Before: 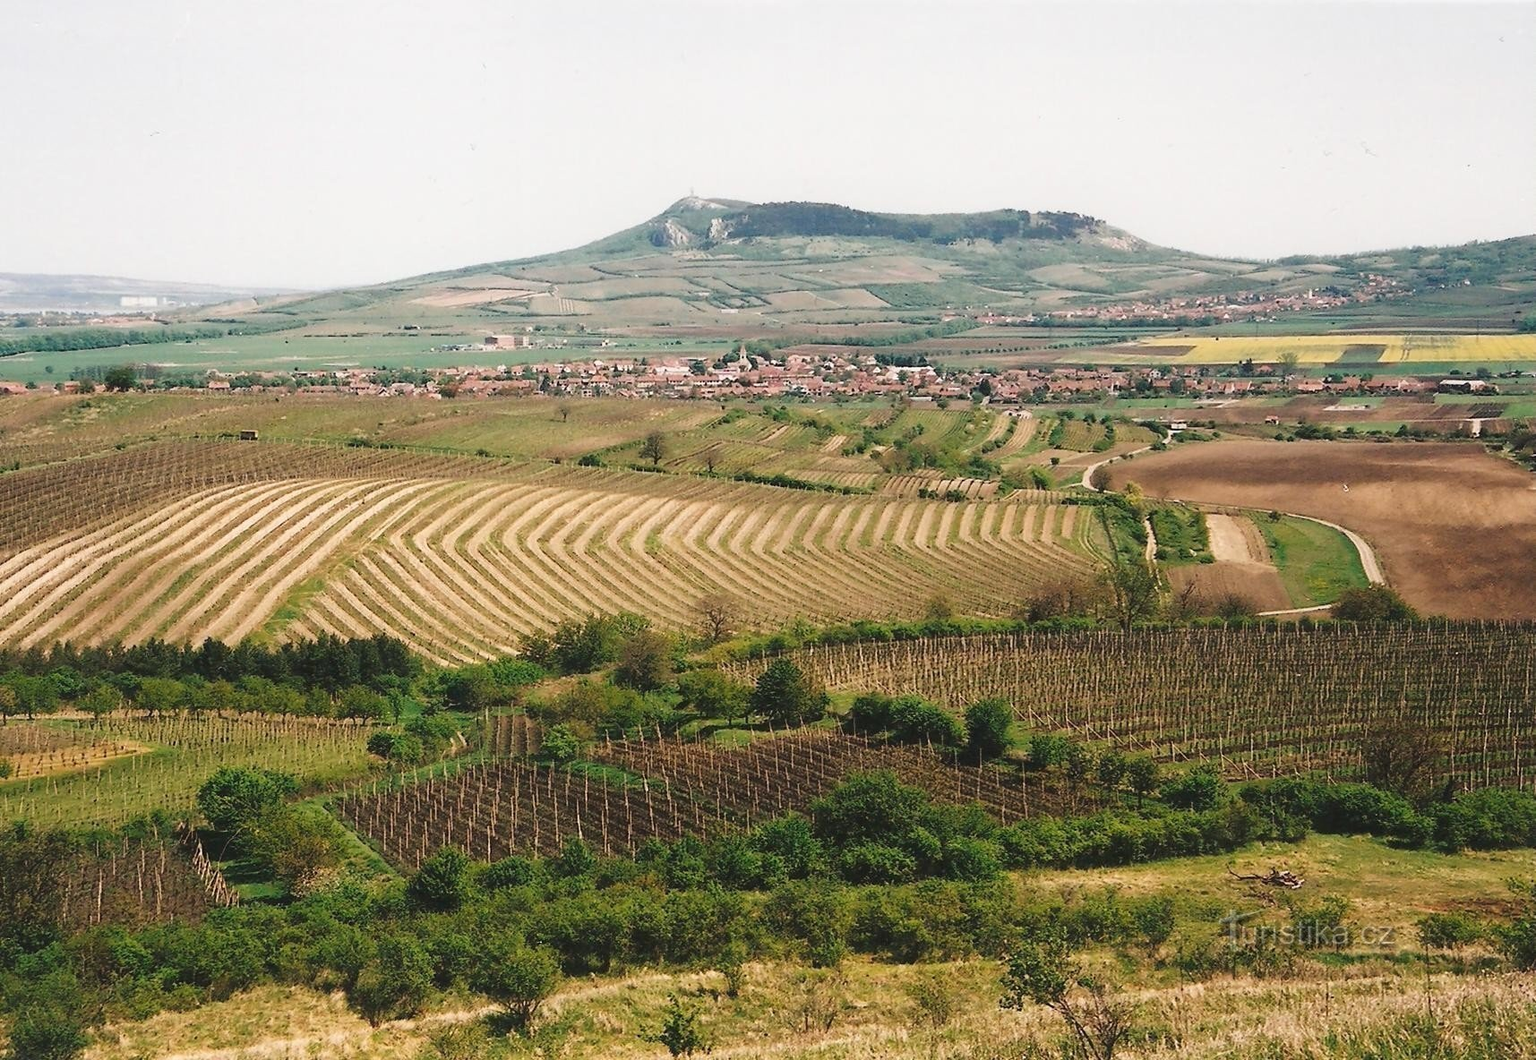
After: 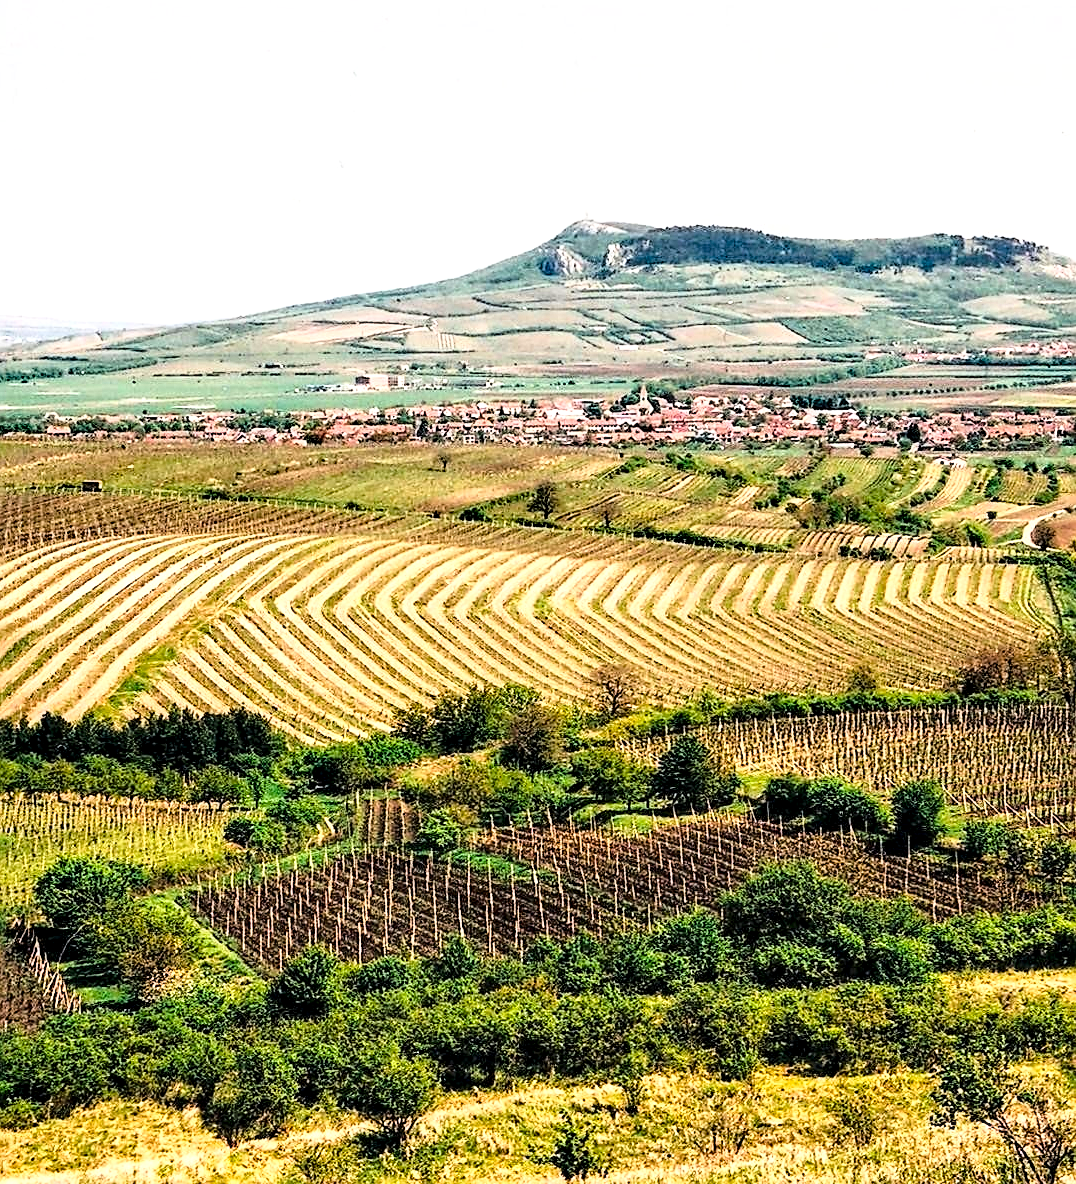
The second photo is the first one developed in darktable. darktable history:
contrast equalizer: y [[0.6 ×6], [0.55 ×6], [0 ×6], [0 ×6], [0 ×6]]
sharpen: on, module defaults
crop: left 10.848%, right 26.377%
color balance rgb: perceptual saturation grading › global saturation 19.859%
base curve: curves: ch0 [(0, 0) (0.028, 0.03) (0.121, 0.232) (0.46, 0.748) (0.859, 0.968) (1, 1)]
local contrast: detail 150%
